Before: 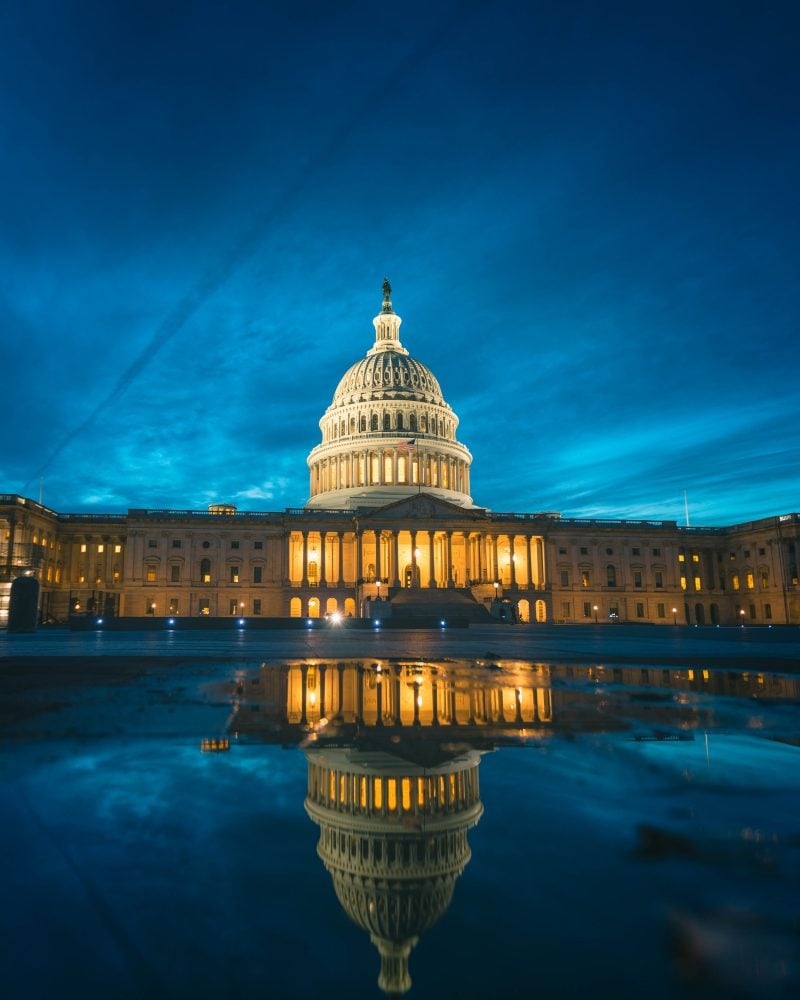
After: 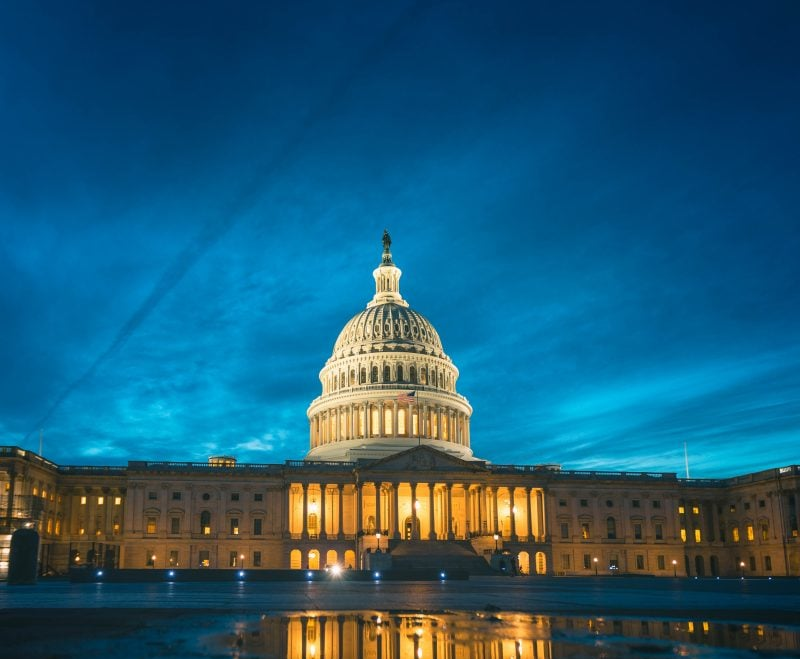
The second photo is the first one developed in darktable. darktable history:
crop and rotate: top 4.887%, bottom 29.125%
